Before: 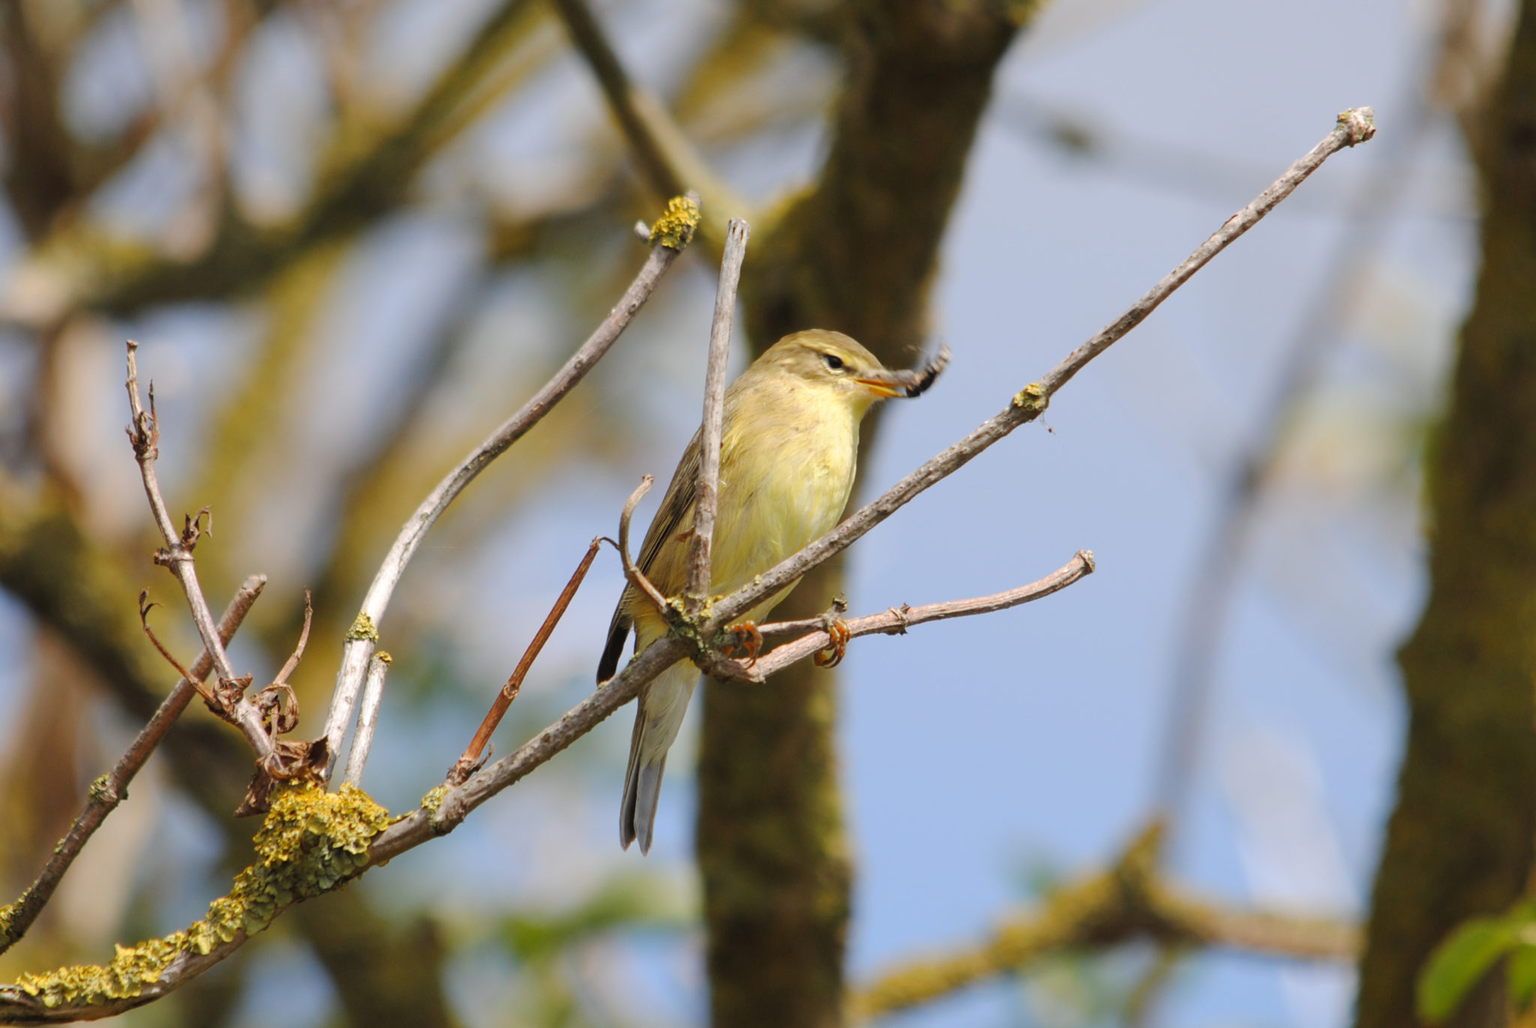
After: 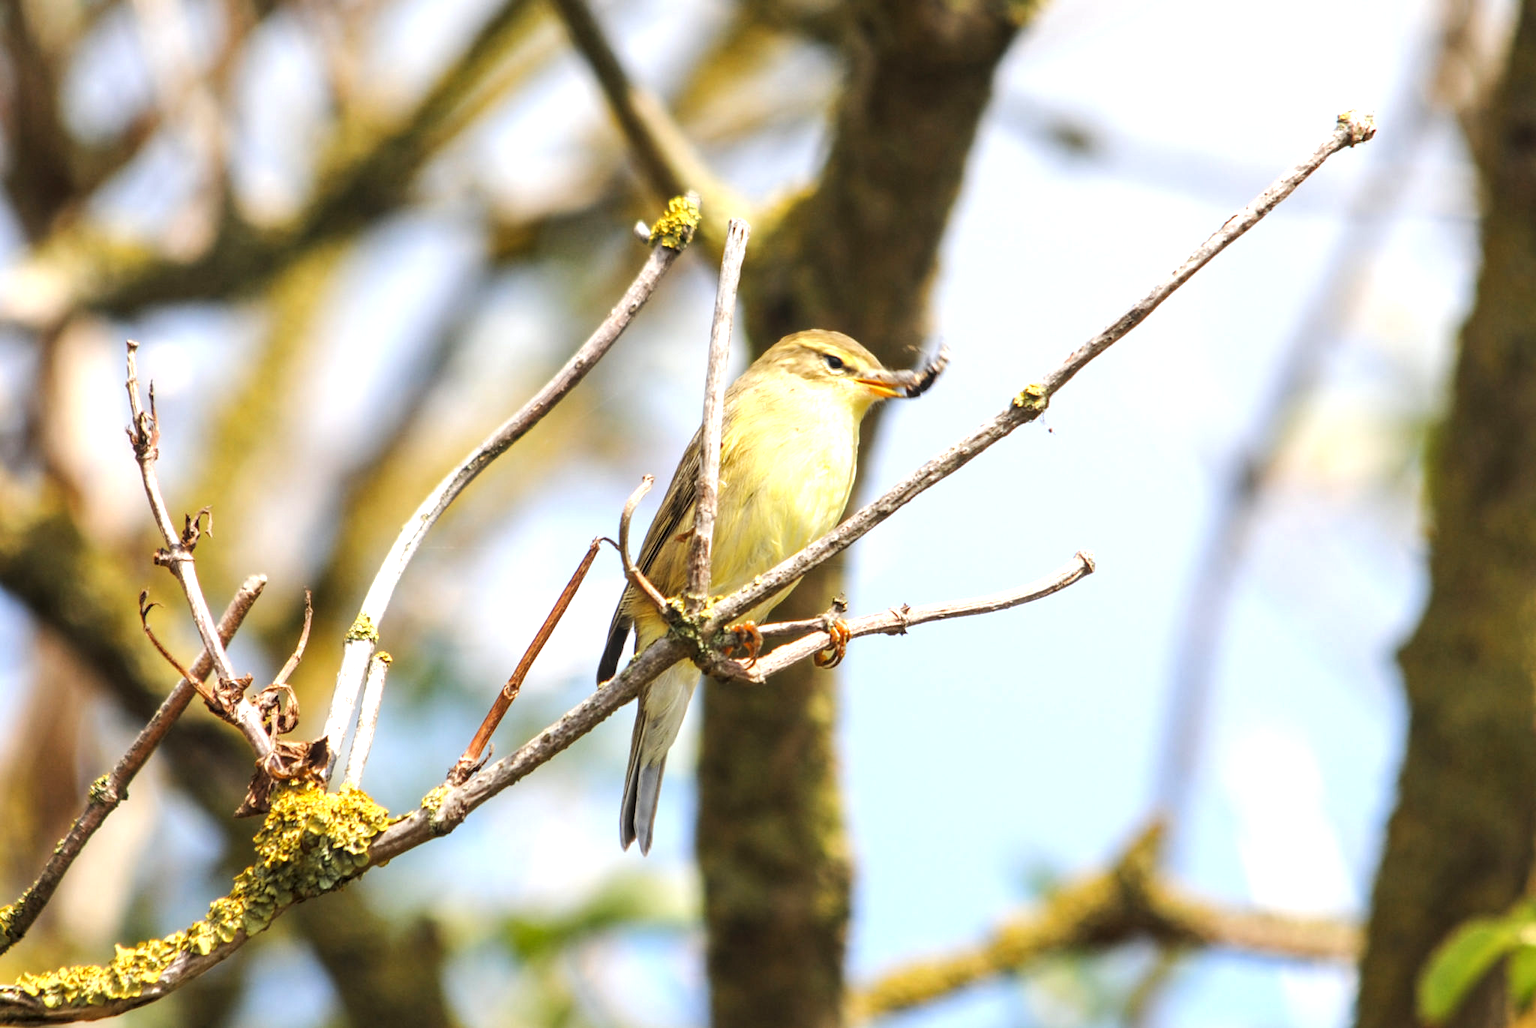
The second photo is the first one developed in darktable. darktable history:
local contrast: on, module defaults
exposure: black level correction 0.001, exposure 0.675 EV, compensate highlight preservation false
tone equalizer: -8 EV -0.417 EV, -7 EV -0.389 EV, -6 EV -0.333 EV, -5 EV -0.222 EV, -3 EV 0.222 EV, -2 EV 0.333 EV, -1 EV 0.389 EV, +0 EV 0.417 EV, edges refinement/feathering 500, mask exposure compensation -1.57 EV, preserve details no
